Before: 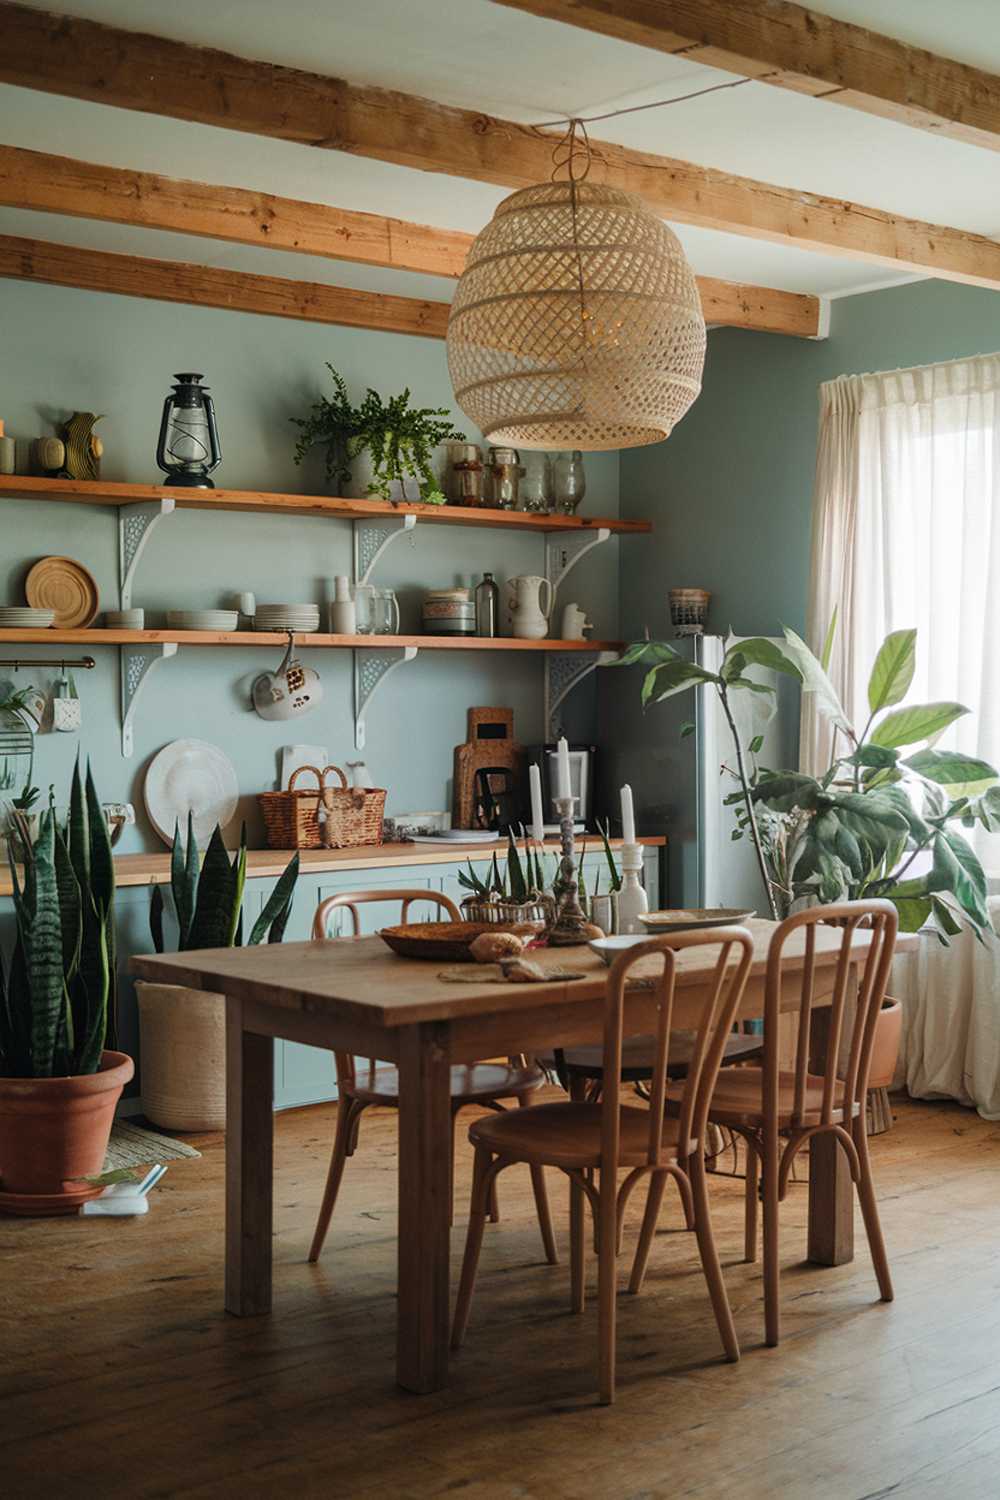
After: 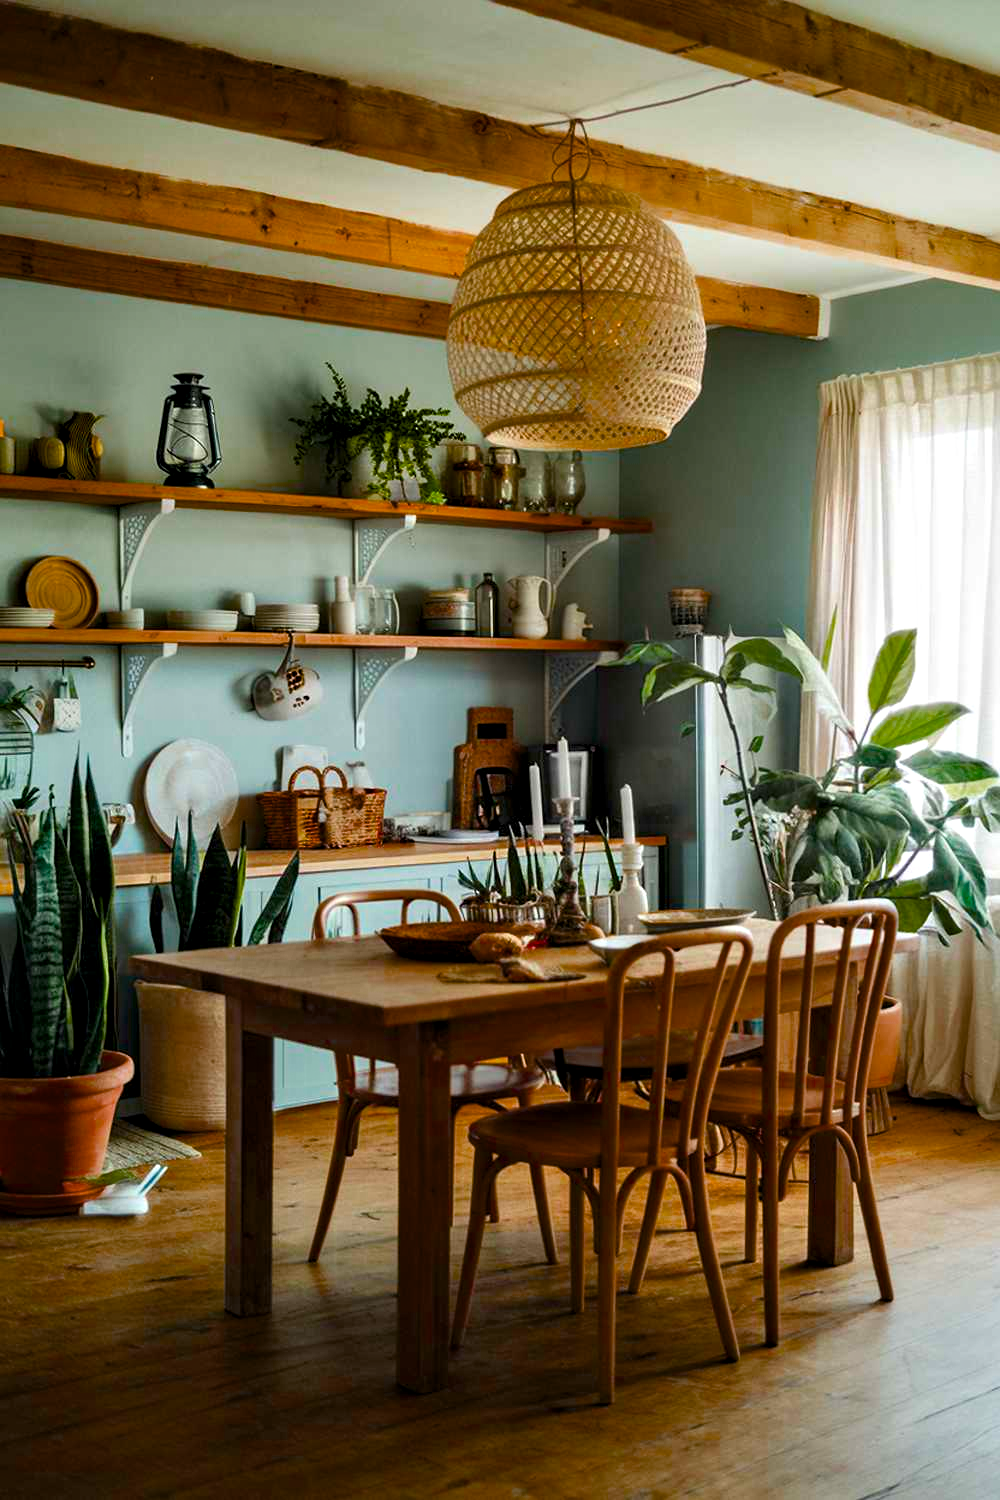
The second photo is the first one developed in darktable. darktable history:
color balance rgb: linear chroma grading › global chroma 15.441%, perceptual saturation grading › global saturation 30.543%, saturation formula JzAzBz (2021)
contrast equalizer: octaves 7, y [[0.586, 0.584, 0.576, 0.565, 0.552, 0.539], [0.5 ×6], [0.97, 0.959, 0.919, 0.859, 0.789, 0.717], [0 ×6], [0 ×6]]
